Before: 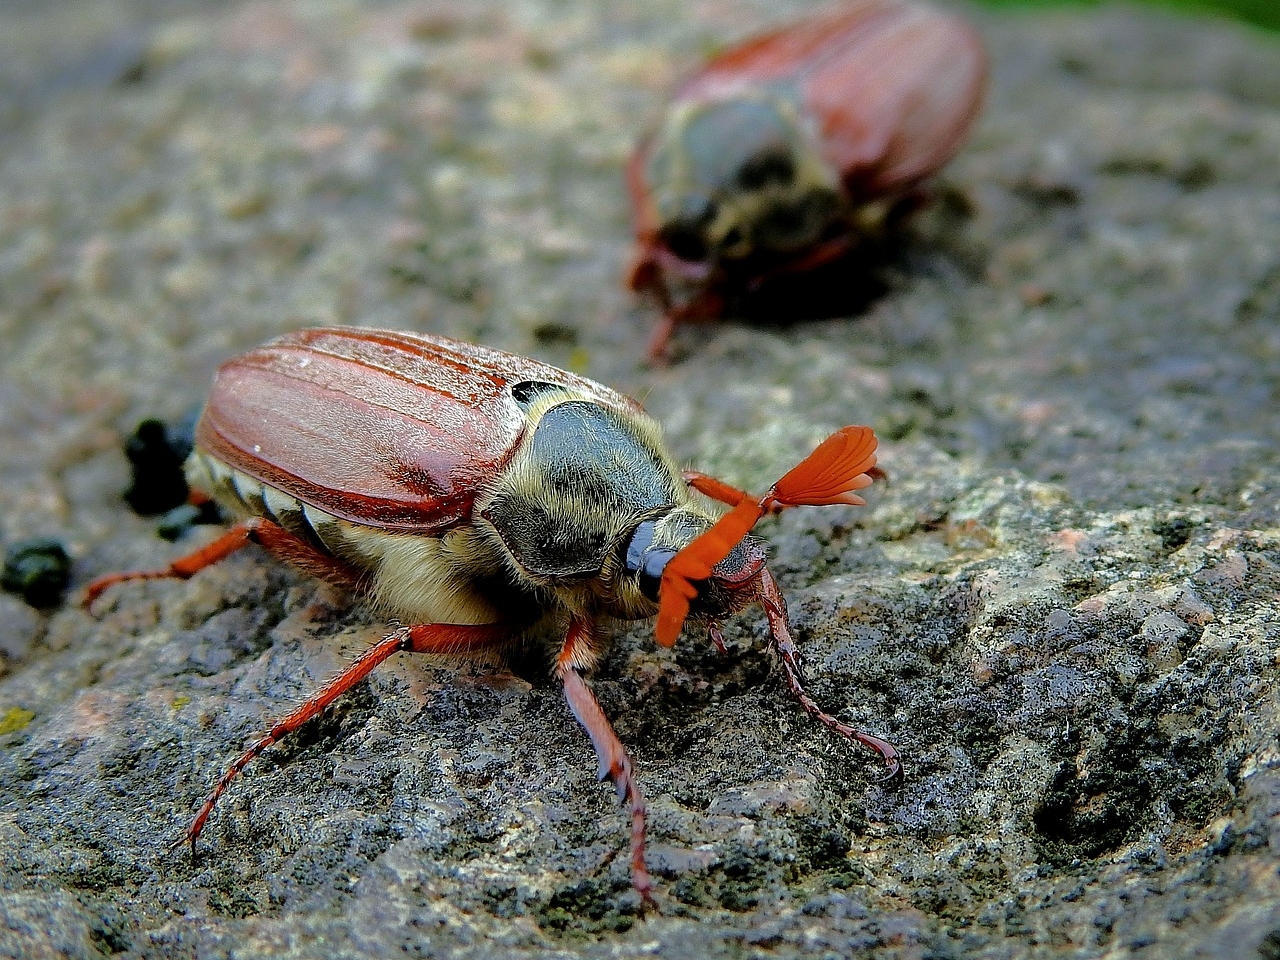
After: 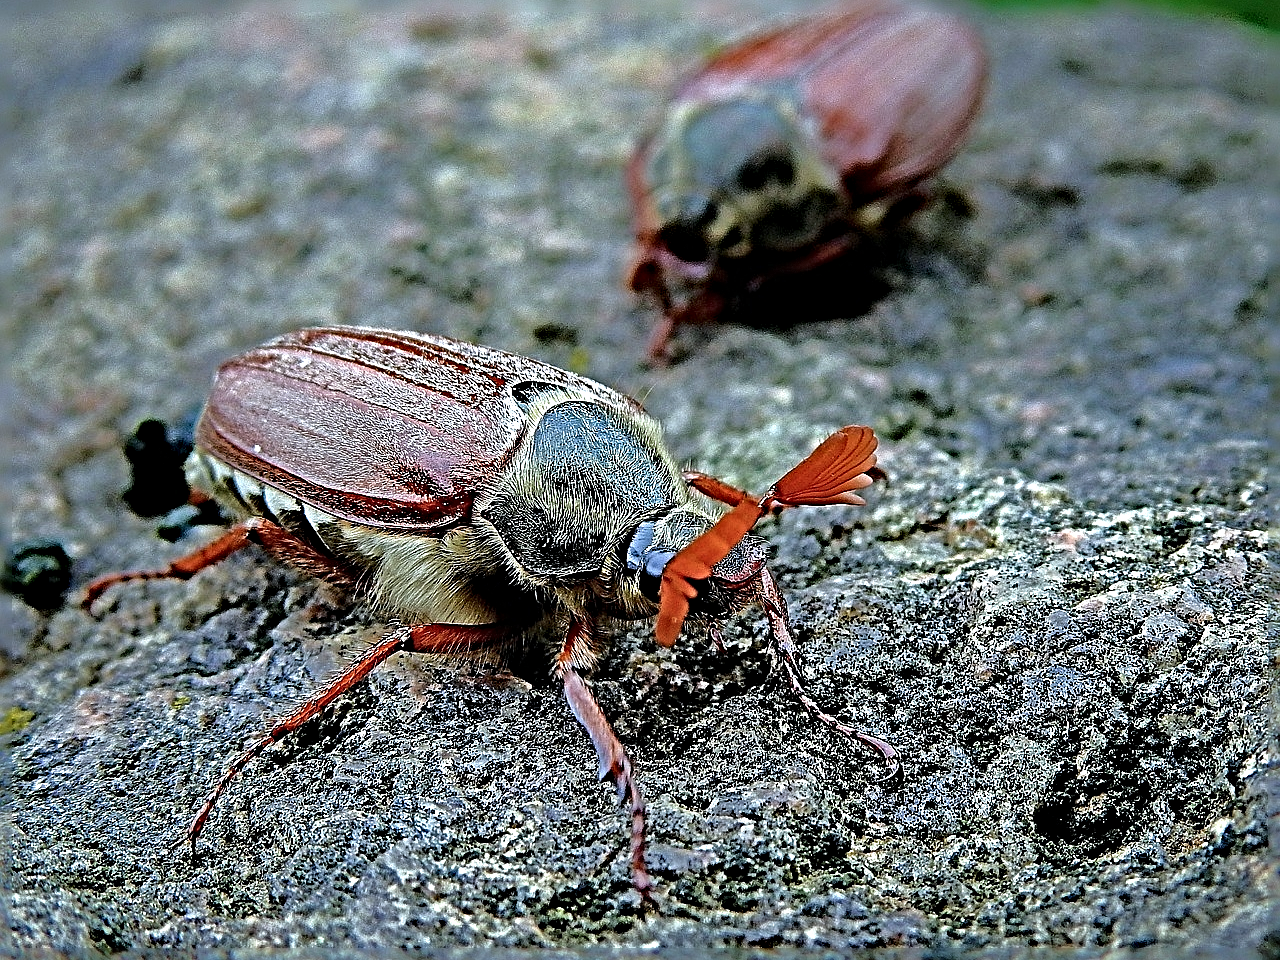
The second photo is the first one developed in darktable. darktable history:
color calibration: x 0.367, y 0.376, temperature 4355.35 K
sharpen: radius 6.264, amount 1.809, threshold 0.105
